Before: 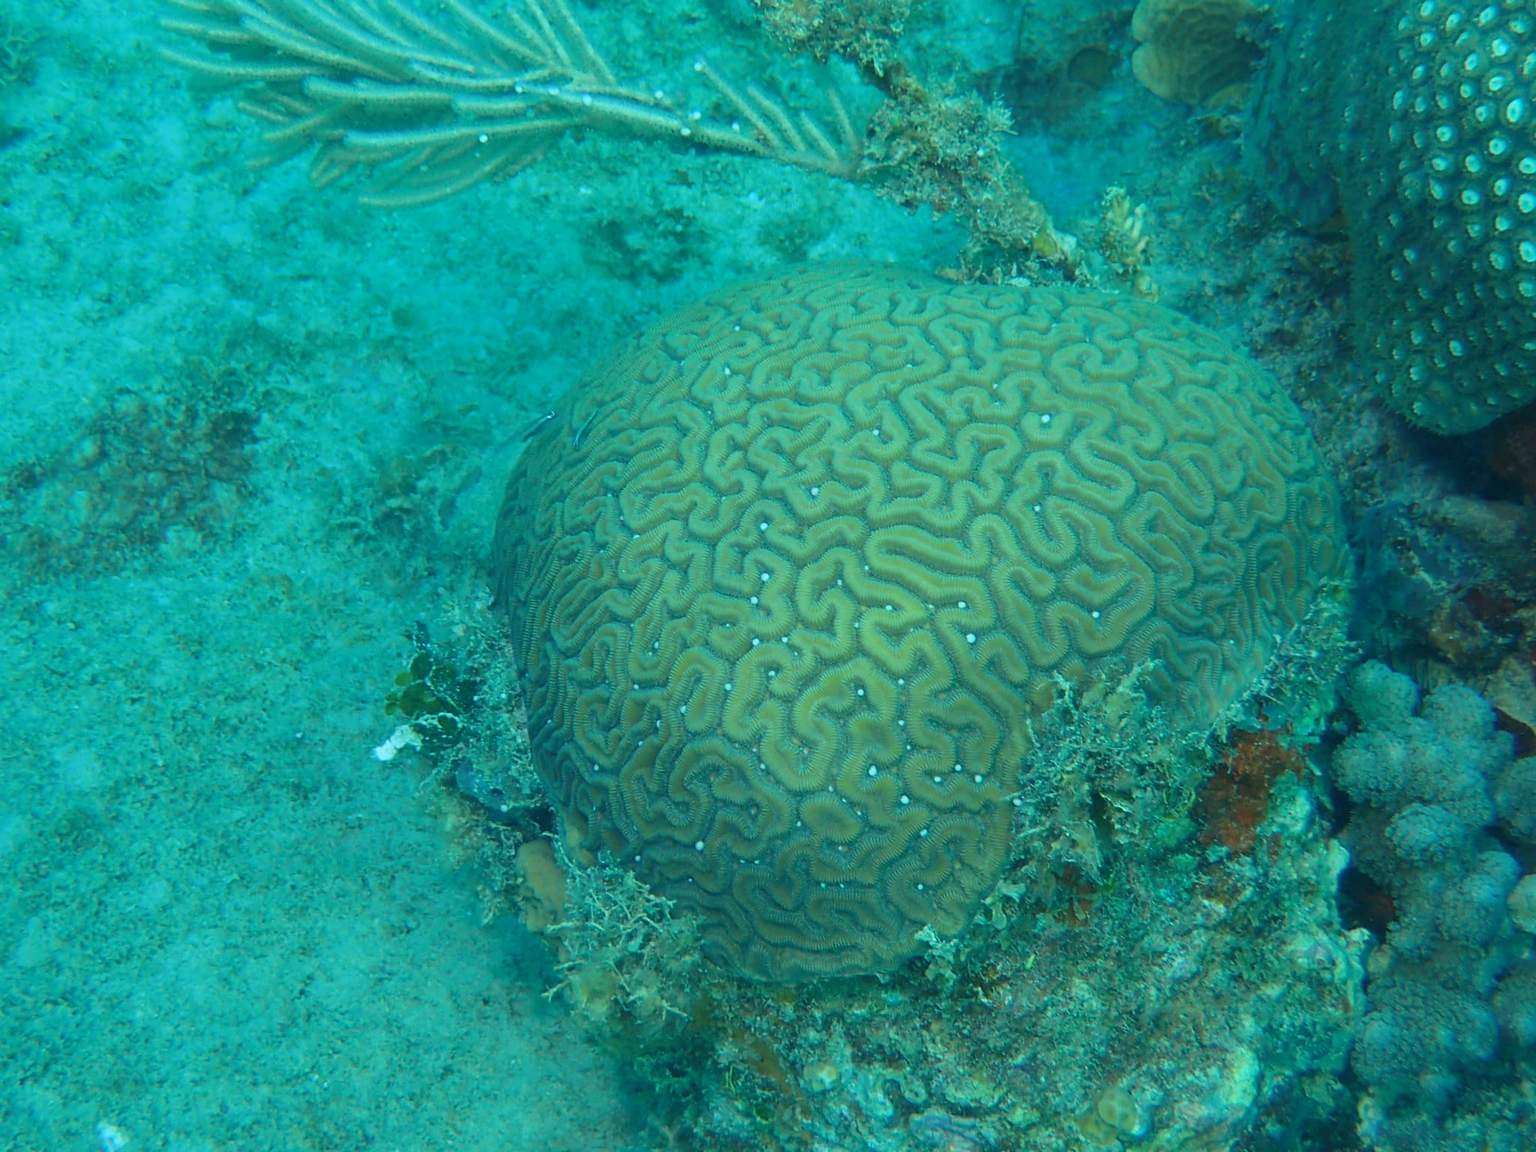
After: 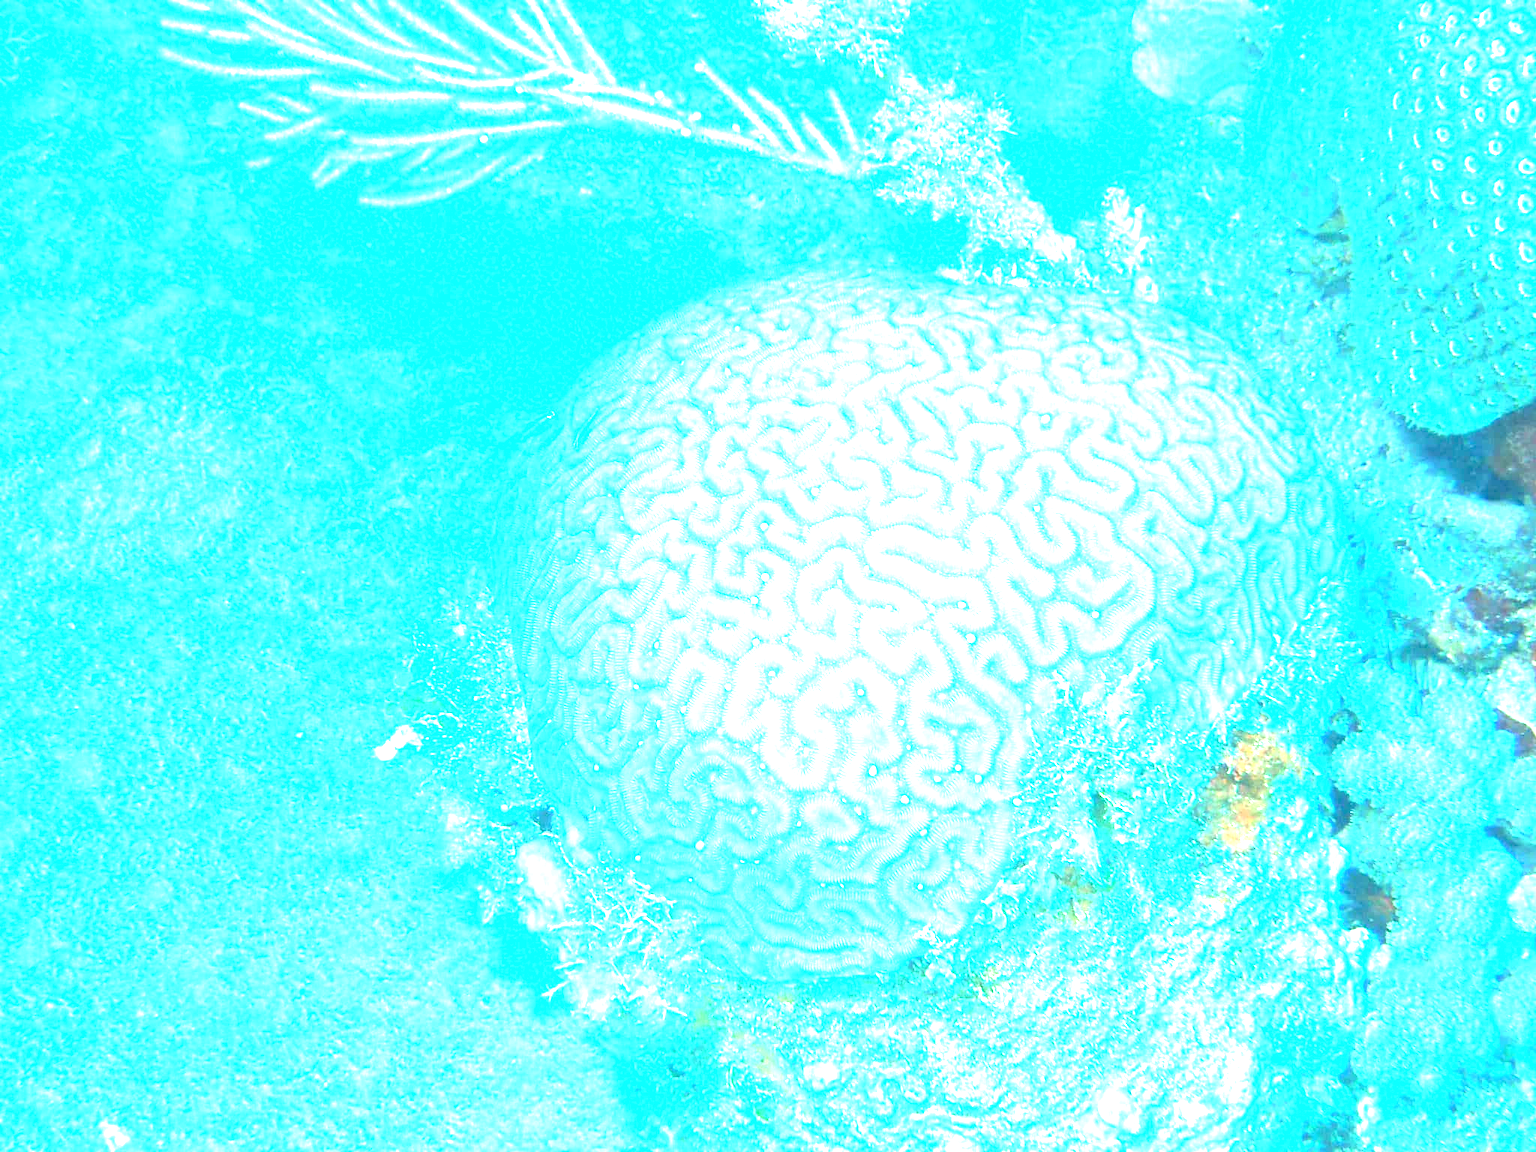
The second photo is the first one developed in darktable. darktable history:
exposure: black level correction 0, exposure 4 EV, compensate exposure bias true, compensate highlight preservation false
white balance: emerald 1
